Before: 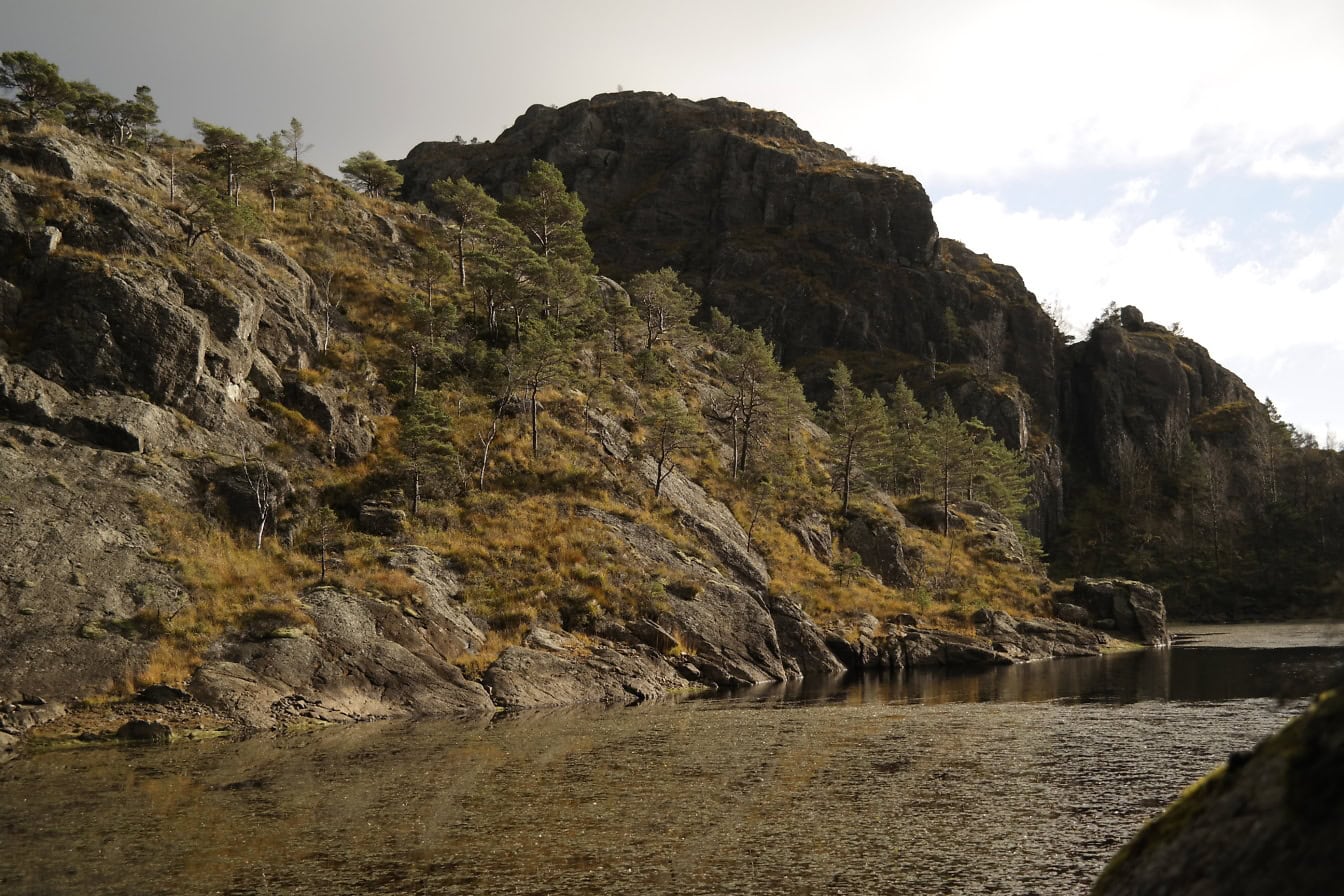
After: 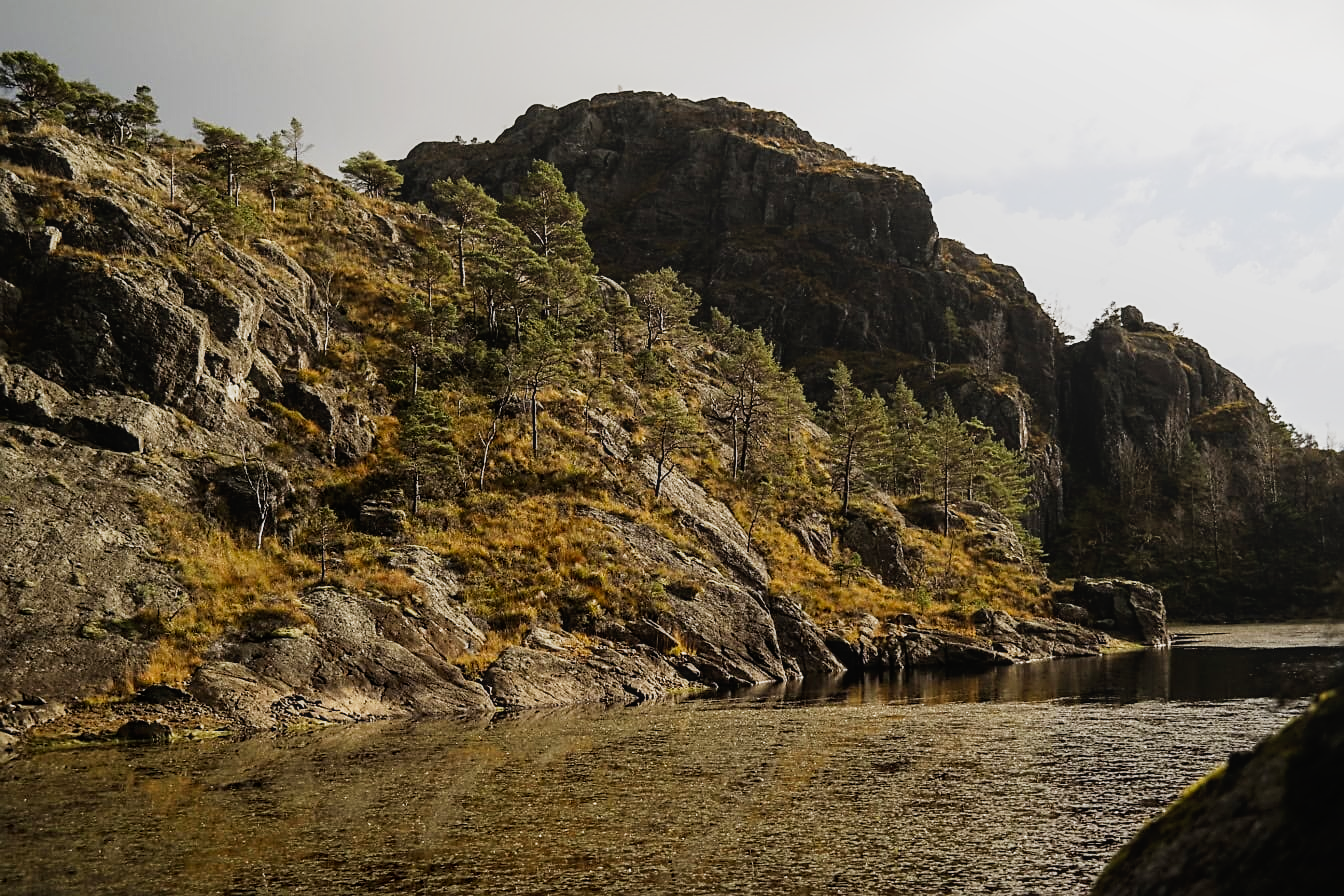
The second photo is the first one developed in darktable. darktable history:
sharpen: on, module defaults
exposure: compensate highlight preservation false
shadows and highlights: shadows 2.75, highlights -17.38, soften with gaussian
local contrast: detail 109%
tone curve: curves: ch0 [(0, 0) (0.078, 0.029) (0.265, 0.241) (0.507, 0.56) (0.744, 0.826) (1, 0.948)]; ch1 [(0, 0) (0.346, 0.307) (0.418, 0.383) (0.46, 0.439) (0.482, 0.493) (0.502, 0.5) (0.517, 0.506) (0.55, 0.557) (0.601, 0.637) (0.666, 0.7) (1, 1)]; ch2 [(0, 0) (0.346, 0.34) (0.431, 0.45) (0.485, 0.494) (0.5, 0.498) (0.508, 0.499) (0.532, 0.546) (0.579, 0.628) (0.625, 0.668) (1, 1)], preserve colors none
